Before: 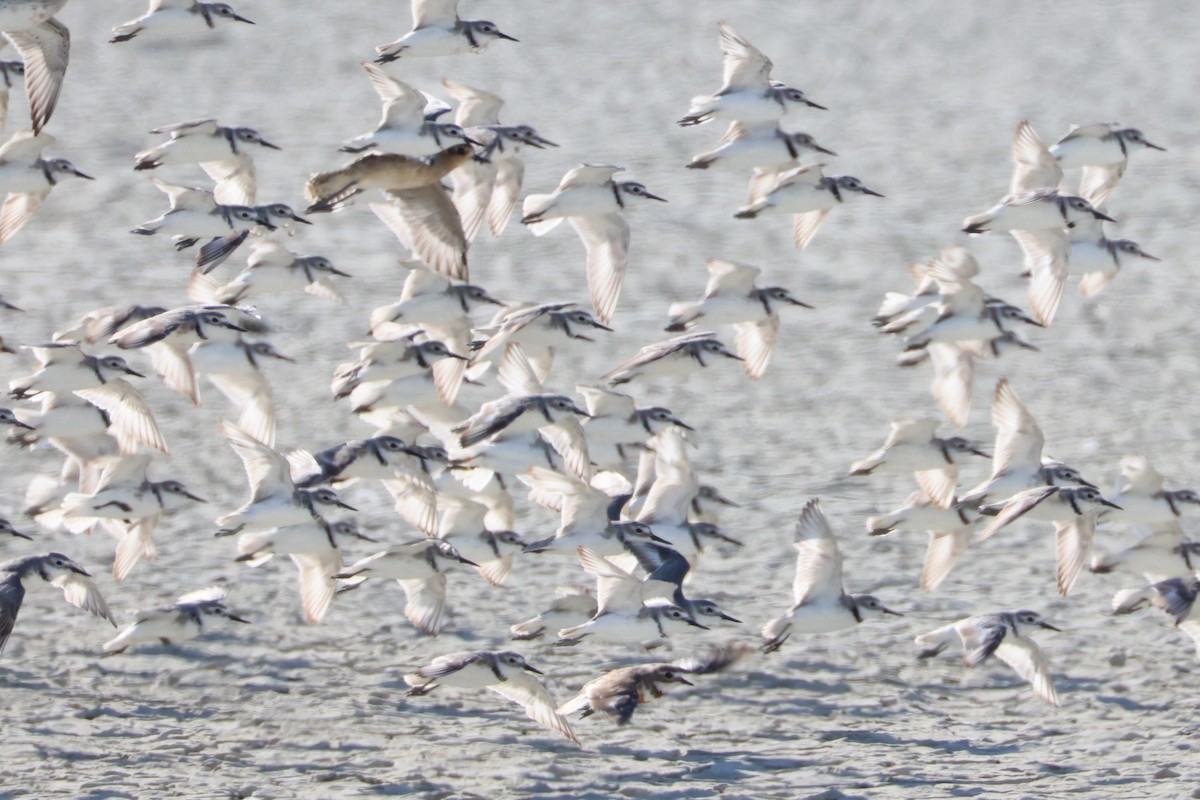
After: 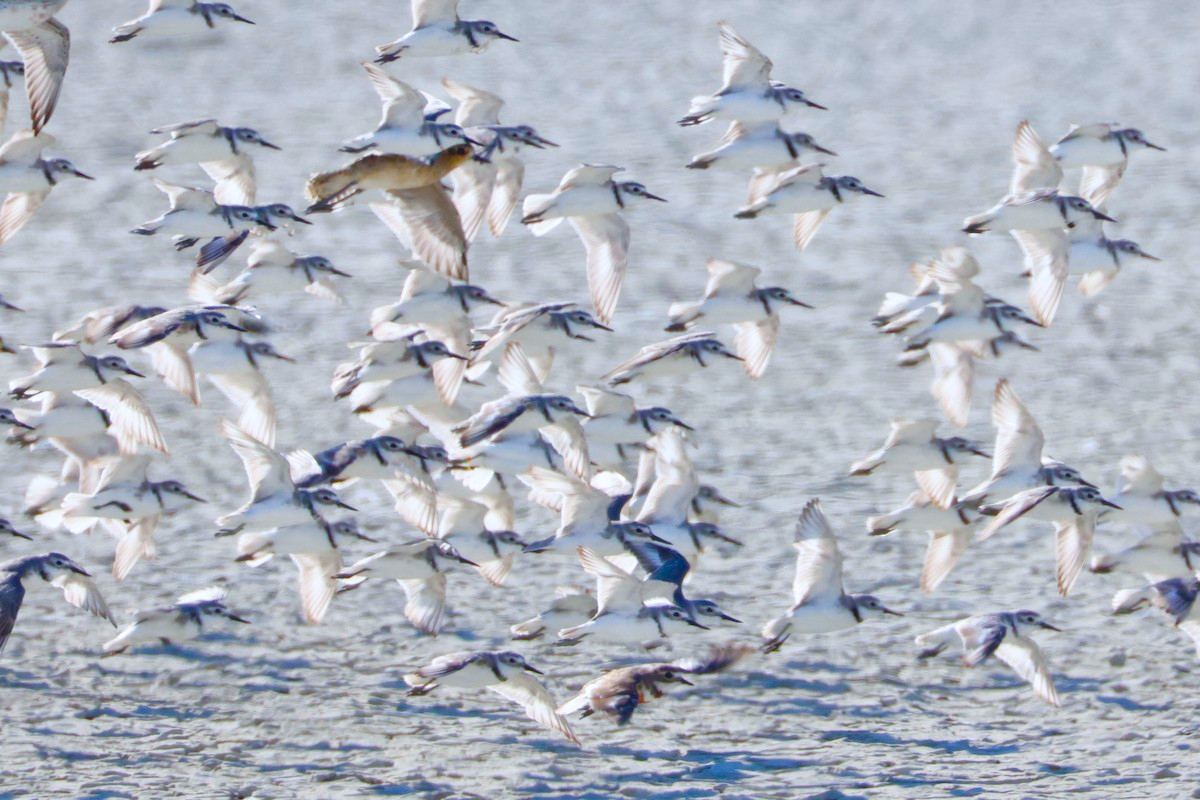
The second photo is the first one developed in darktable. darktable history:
white balance: red 0.976, blue 1.04
color balance rgb: perceptual saturation grading › global saturation 24.74%, perceptual saturation grading › highlights -51.22%, perceptual saturation grading › mid-tones 19.16%, perceptual saturation grading › shadows 60.98%, global vibrance 50%
shadows and highlights: shadows 62.66, white point adjustment 0.37, highlights -34.44, compress 83.82%
